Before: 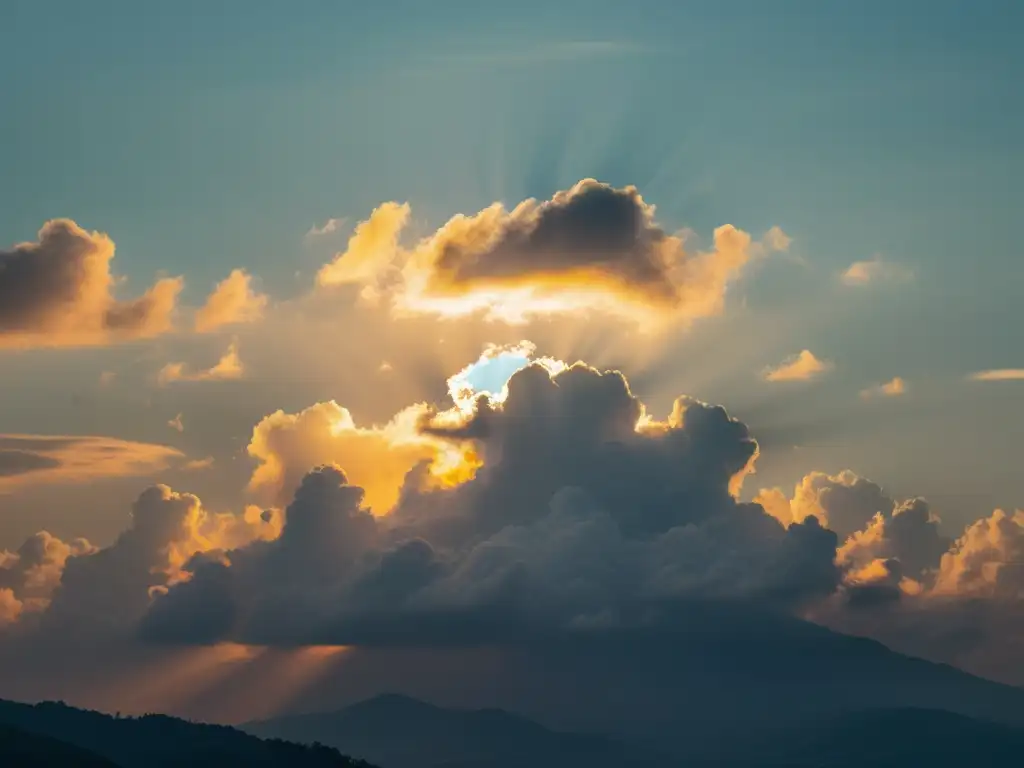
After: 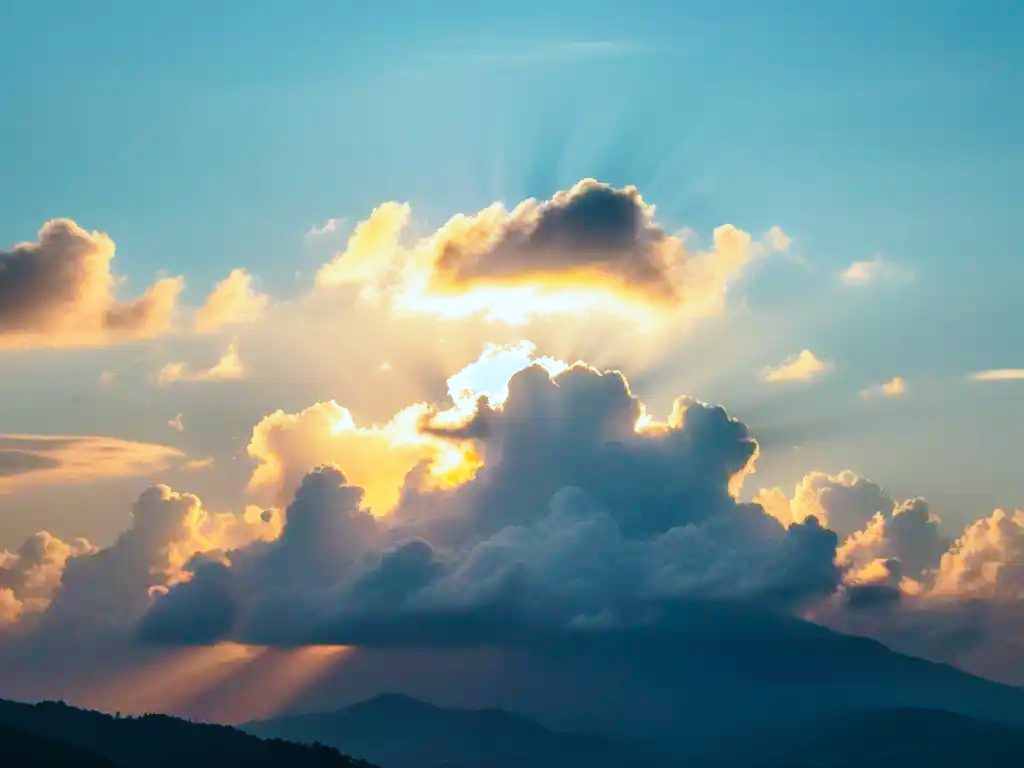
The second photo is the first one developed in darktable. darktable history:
color correction: highlights a* -3.98, highlights b* -10.89
velvia: on, module defaults
base curve: curves: ch0 [(0, 0) (0.028, 0.03) (0.121, 0.232) (0.46, 0.748) (0.859, 0.968) (1, 1)], preserve colors none
